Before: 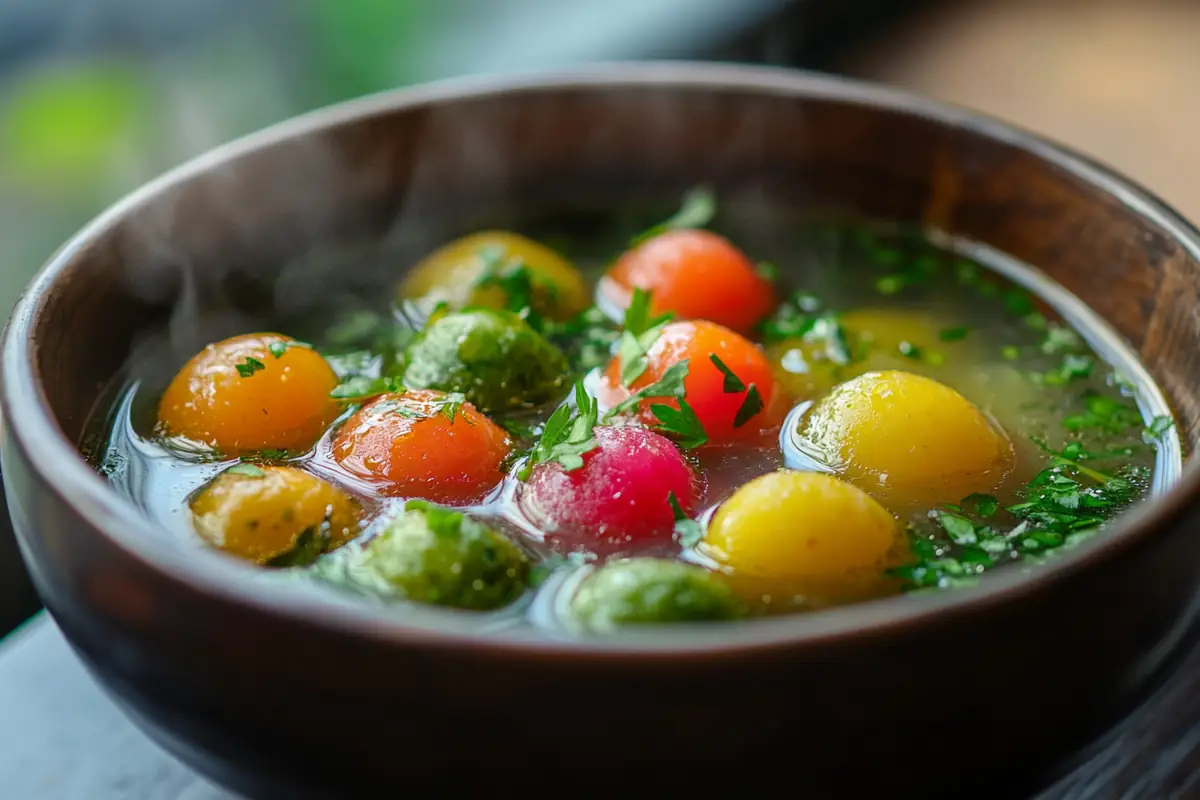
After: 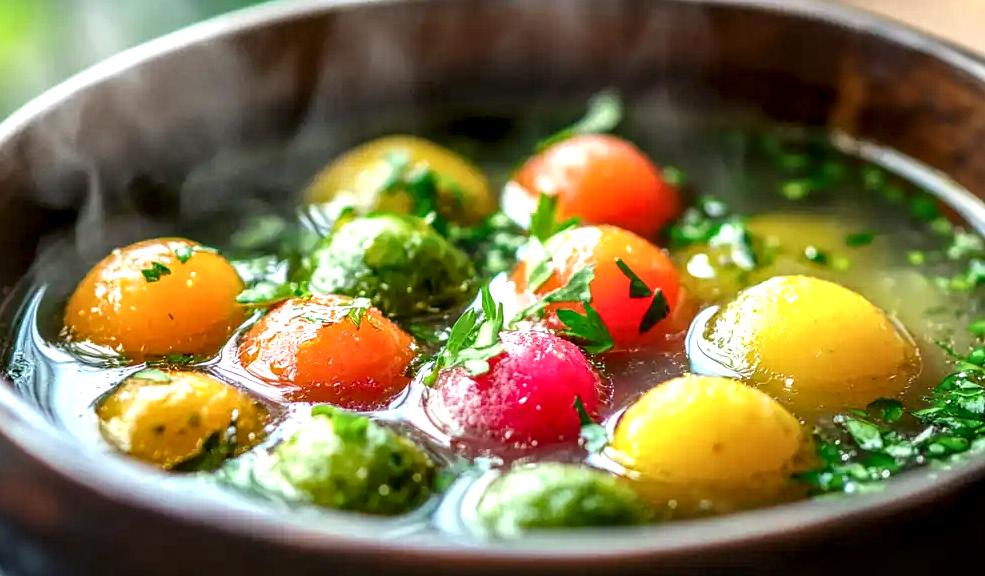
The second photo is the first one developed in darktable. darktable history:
local contrast: detail 161%
crop: left 7.883%, top 11.939%, right 9.968%, bottom 15.423%
exposure: exposure 0.774 EV, compensate highlight preservation false
